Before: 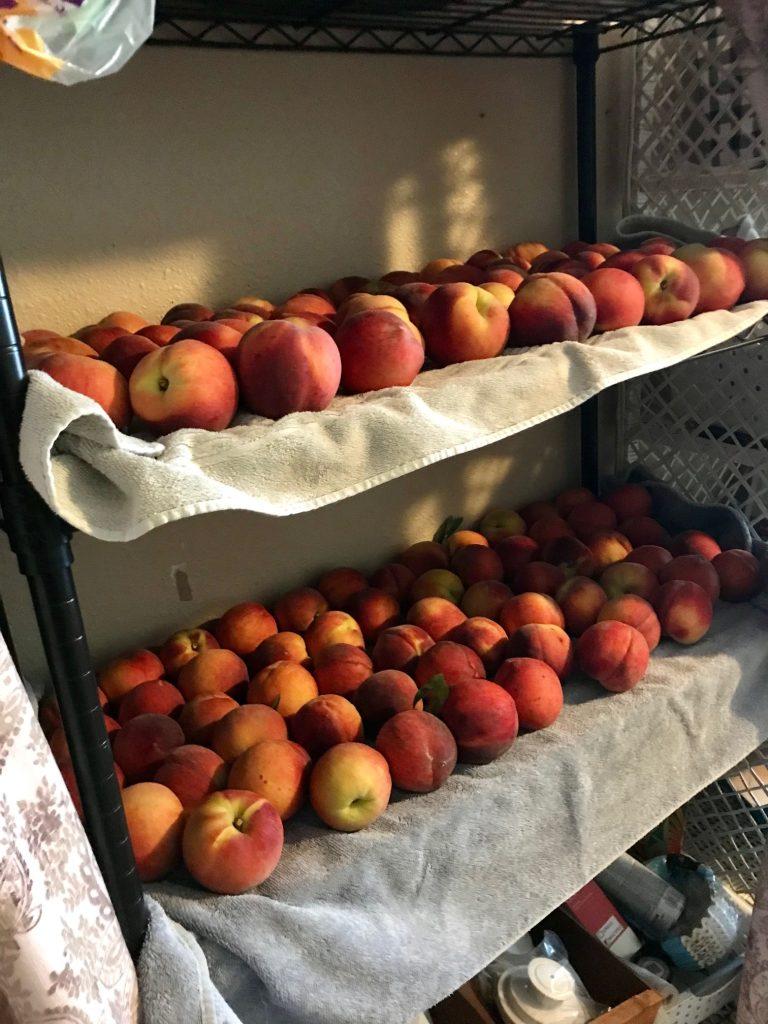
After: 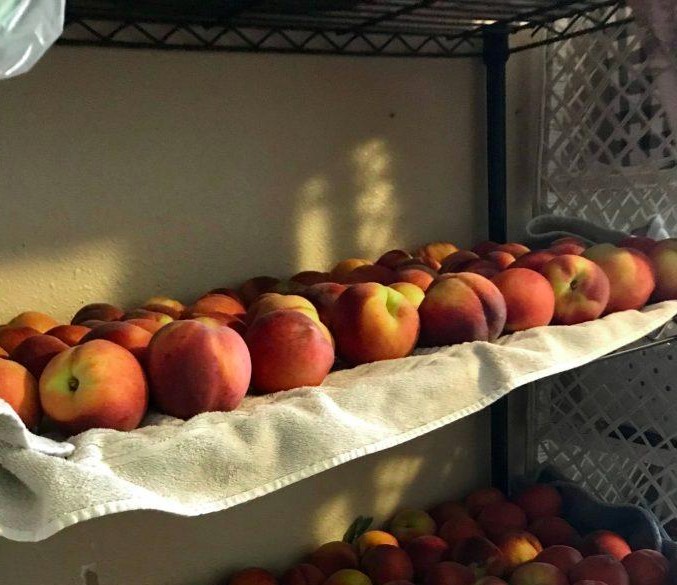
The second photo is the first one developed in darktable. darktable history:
color balance rgb: global vibrance 20%
crop and rotate: left 11.812%, bottom 42.776%
color zones: curves: ch2 [(0, 0.5) (0.143, 0.517) (0.286, 0.571) (0.429, 0.522) (0.571, 0.5) (0.714, 0.5) (0.857, 0.5) (1, 0.5)]
